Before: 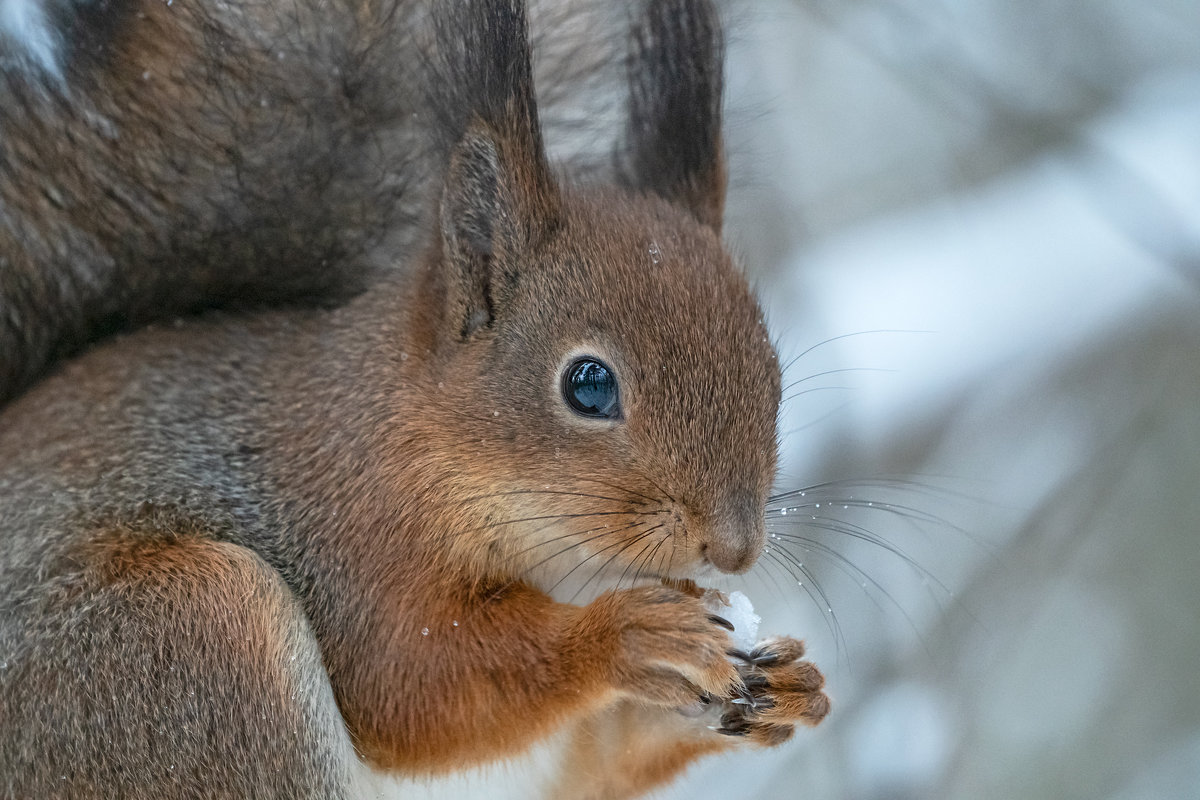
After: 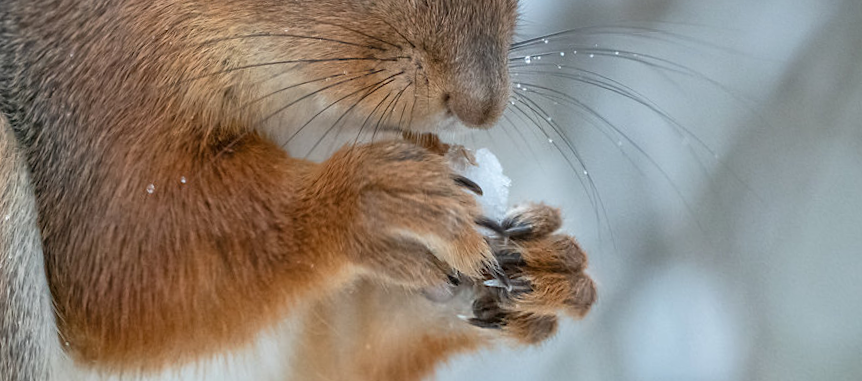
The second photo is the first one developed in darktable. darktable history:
crop and rotate: left 13.306%, top 48.129%, bottom 2.928%
rotate and perspective: rotation 0.72°, lens shift (vertical) -0.352, lens shift (horizontal) -0.051, crop left 0.152, crop right 0.859, crop top 0.019, crop bottom 0.964
